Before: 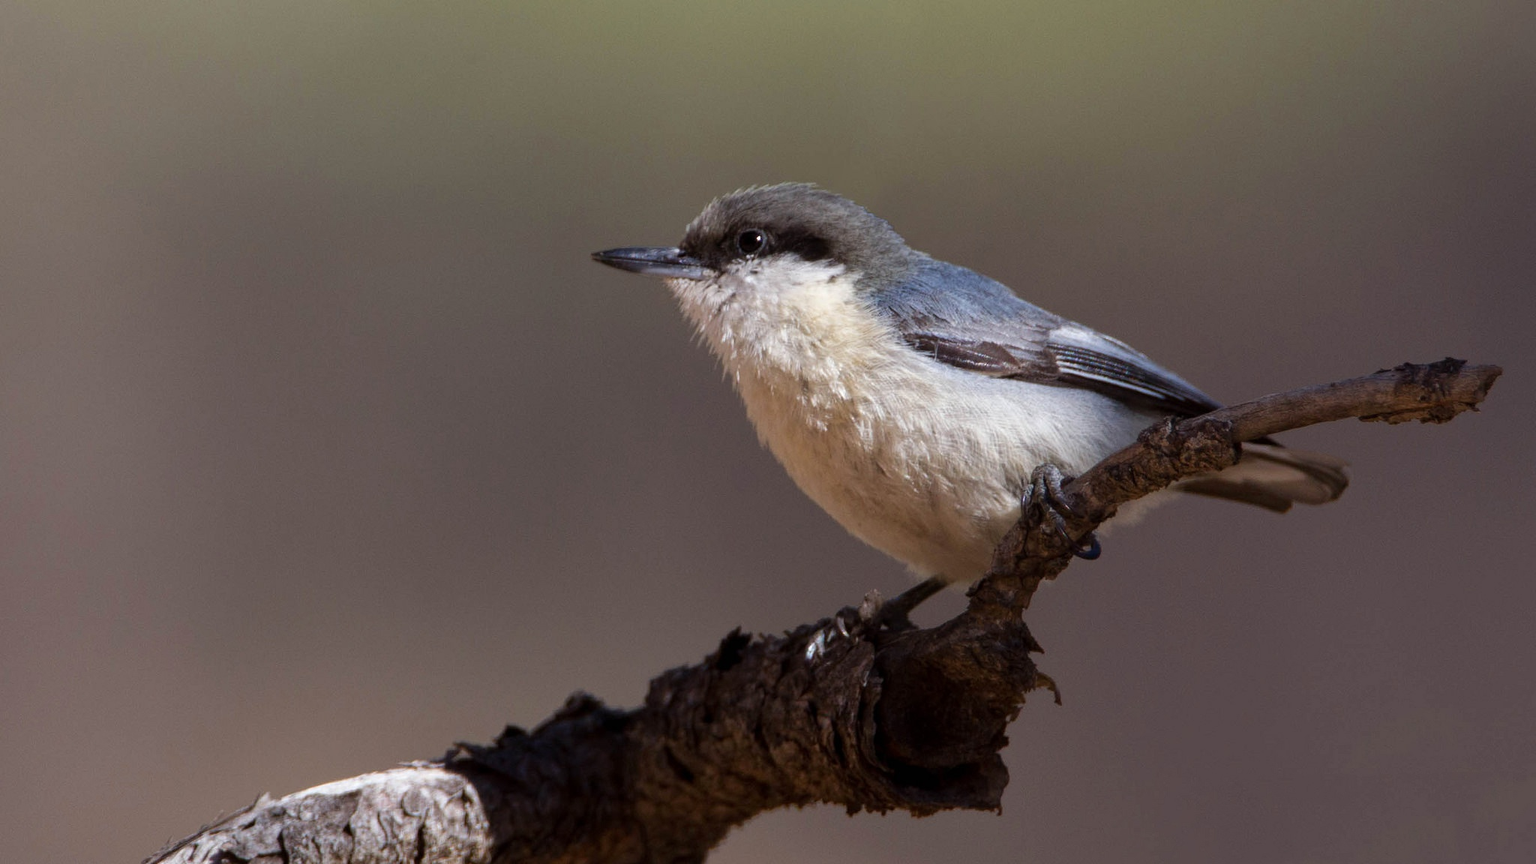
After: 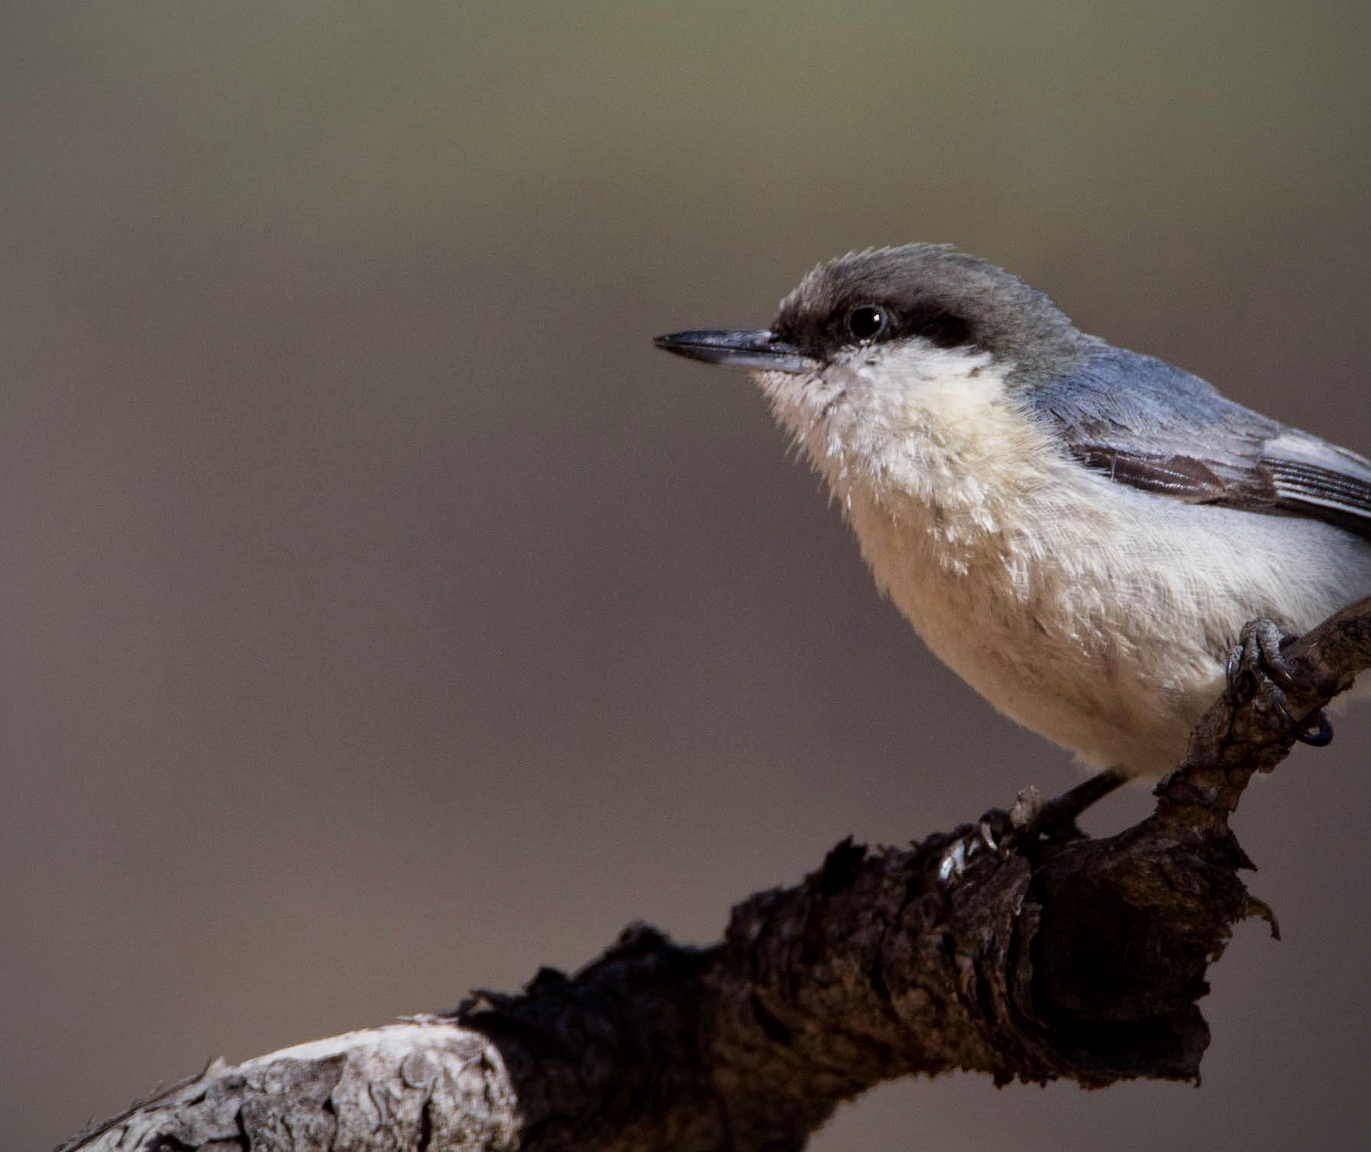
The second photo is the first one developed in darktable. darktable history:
vignetting: fall-off radius 70.25%, automatic ratio true
crop and rotate: left 6.592%, right 26.455%
local contrast: mode bilateral grid, contrast 20, coarseness 50, detail 119%, midtone range 0.2
filmic rgb: black relative exposure -11.35 EV, white relative exposure 3.24 EV, hardness 6.74
